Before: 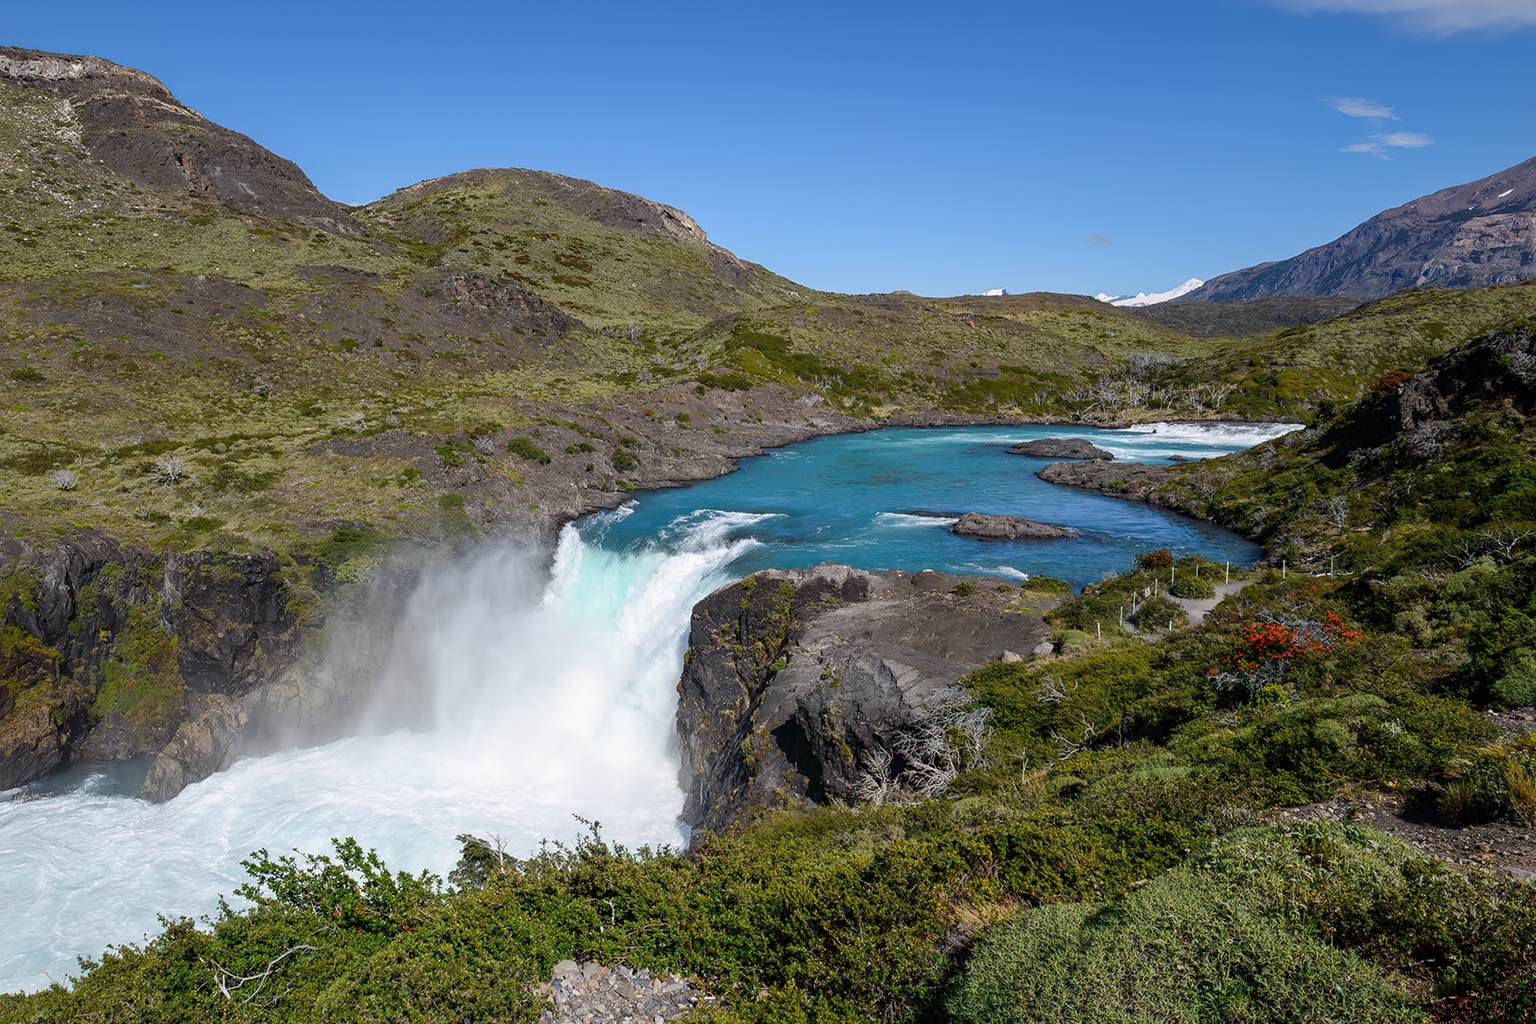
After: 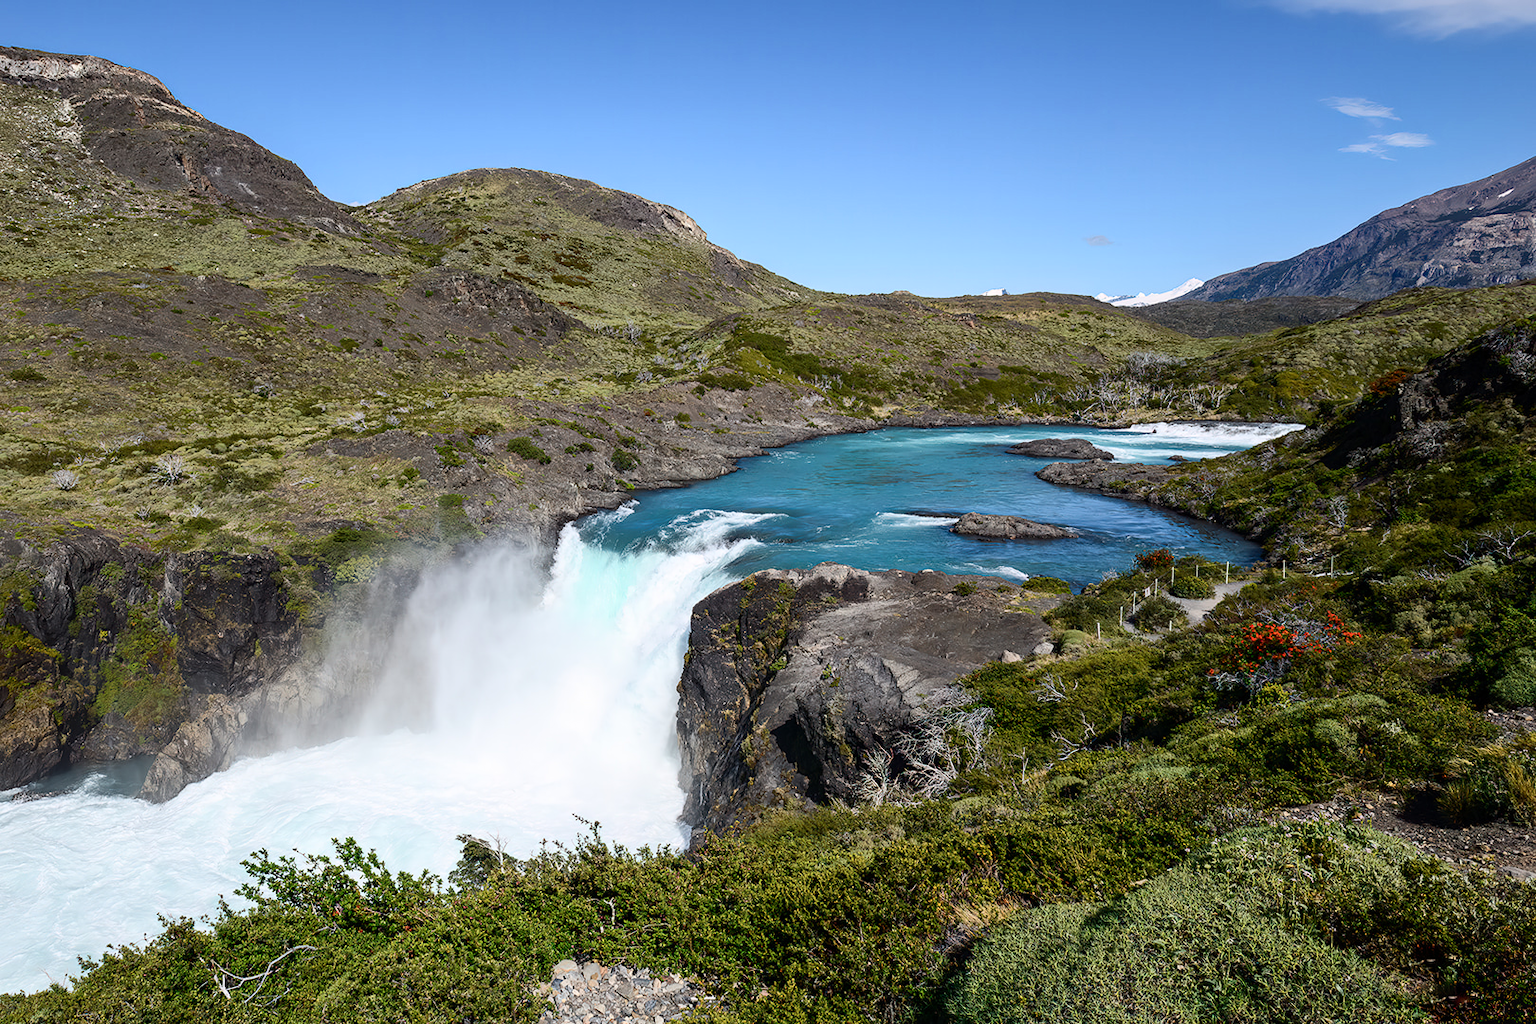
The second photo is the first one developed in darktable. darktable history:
contrast brightness saturation: contrast 0.245, brightness 0.086
